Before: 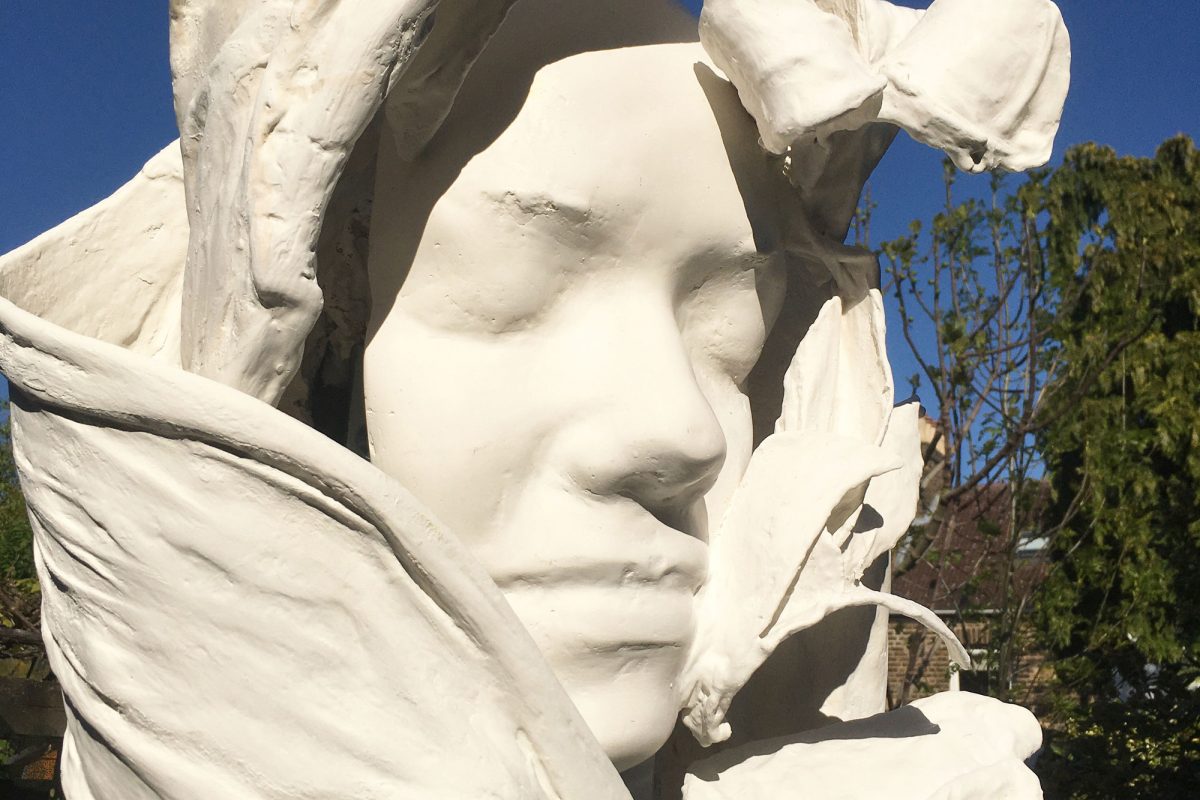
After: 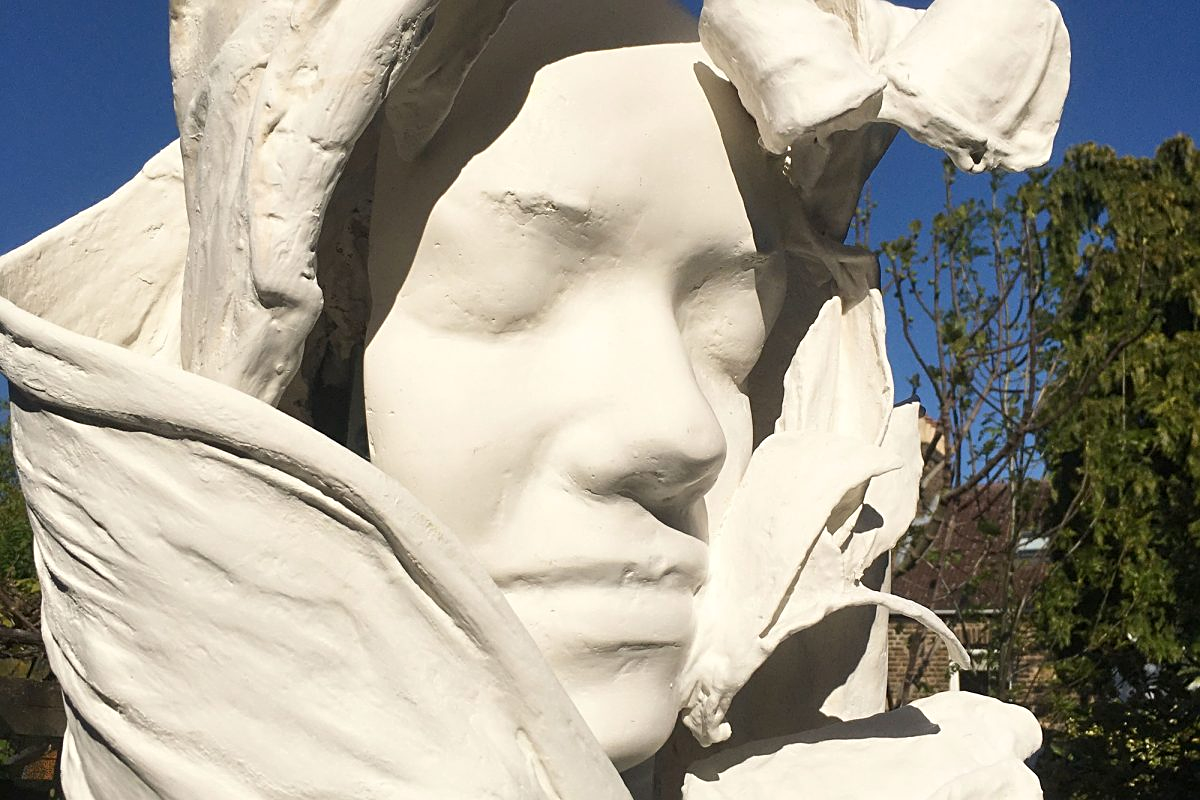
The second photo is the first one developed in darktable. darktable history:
vibrance: on, module defaults
sharpen: radius 2.529, amount 0.323
exposure: black level correction 0.001, exposure 0.014 EV, compensate highlight preservation false
